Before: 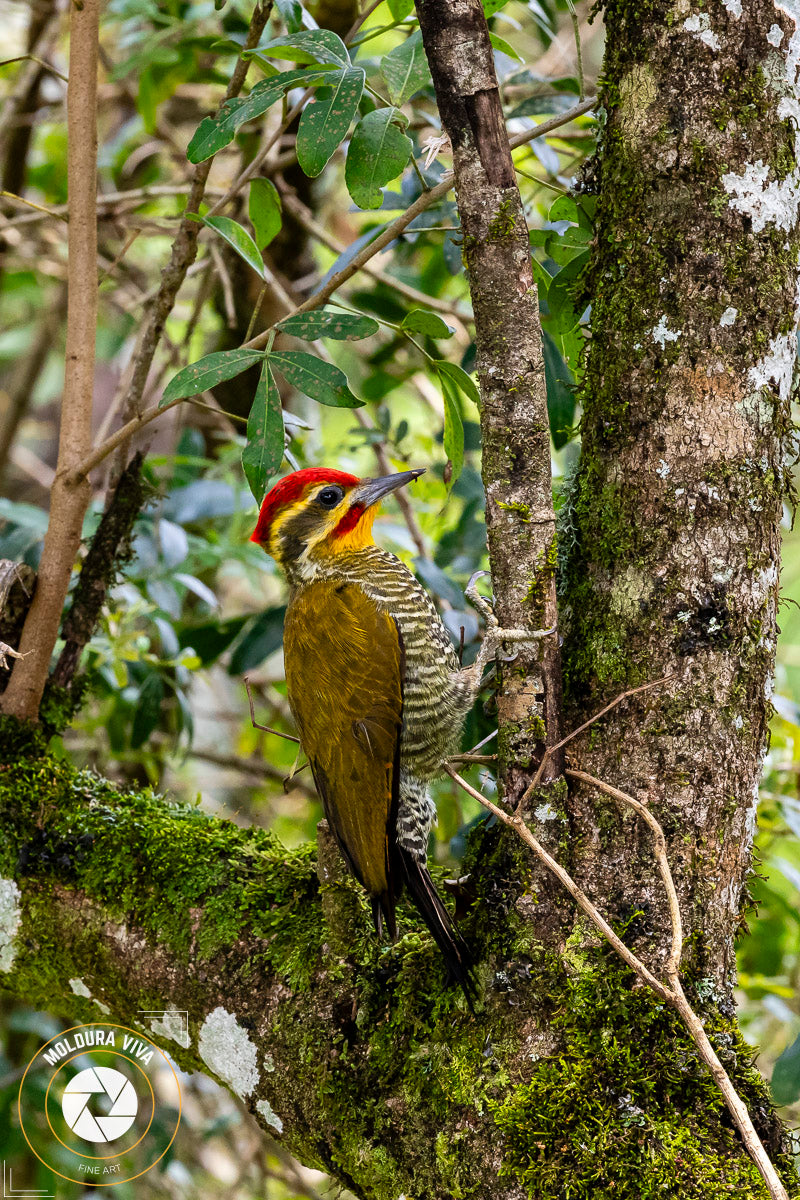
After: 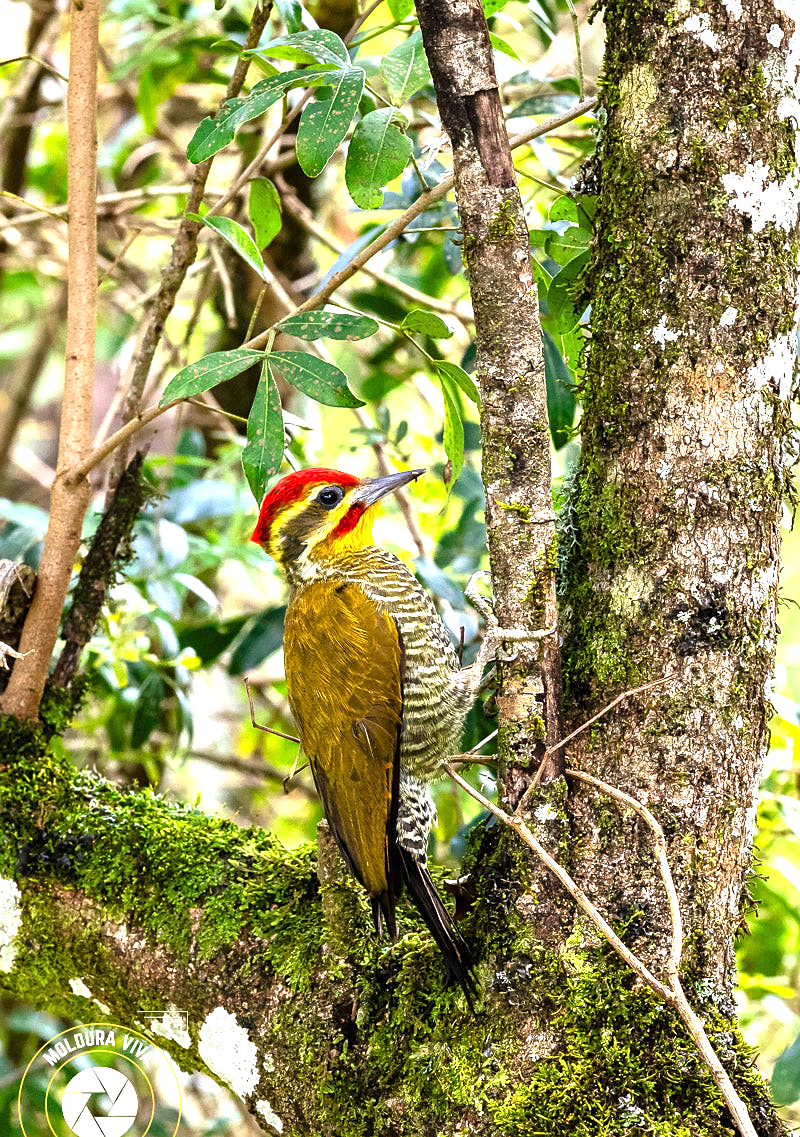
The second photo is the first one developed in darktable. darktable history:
exposure: black level correction 0, exposure 1.292 EV, compensate highlight preservation false
crop and rotate: top 0%, bottom 5.168%
sharpen: radius 1.313, amount 0.297, threshold 0.031
tone equalizer: on, module defaults
